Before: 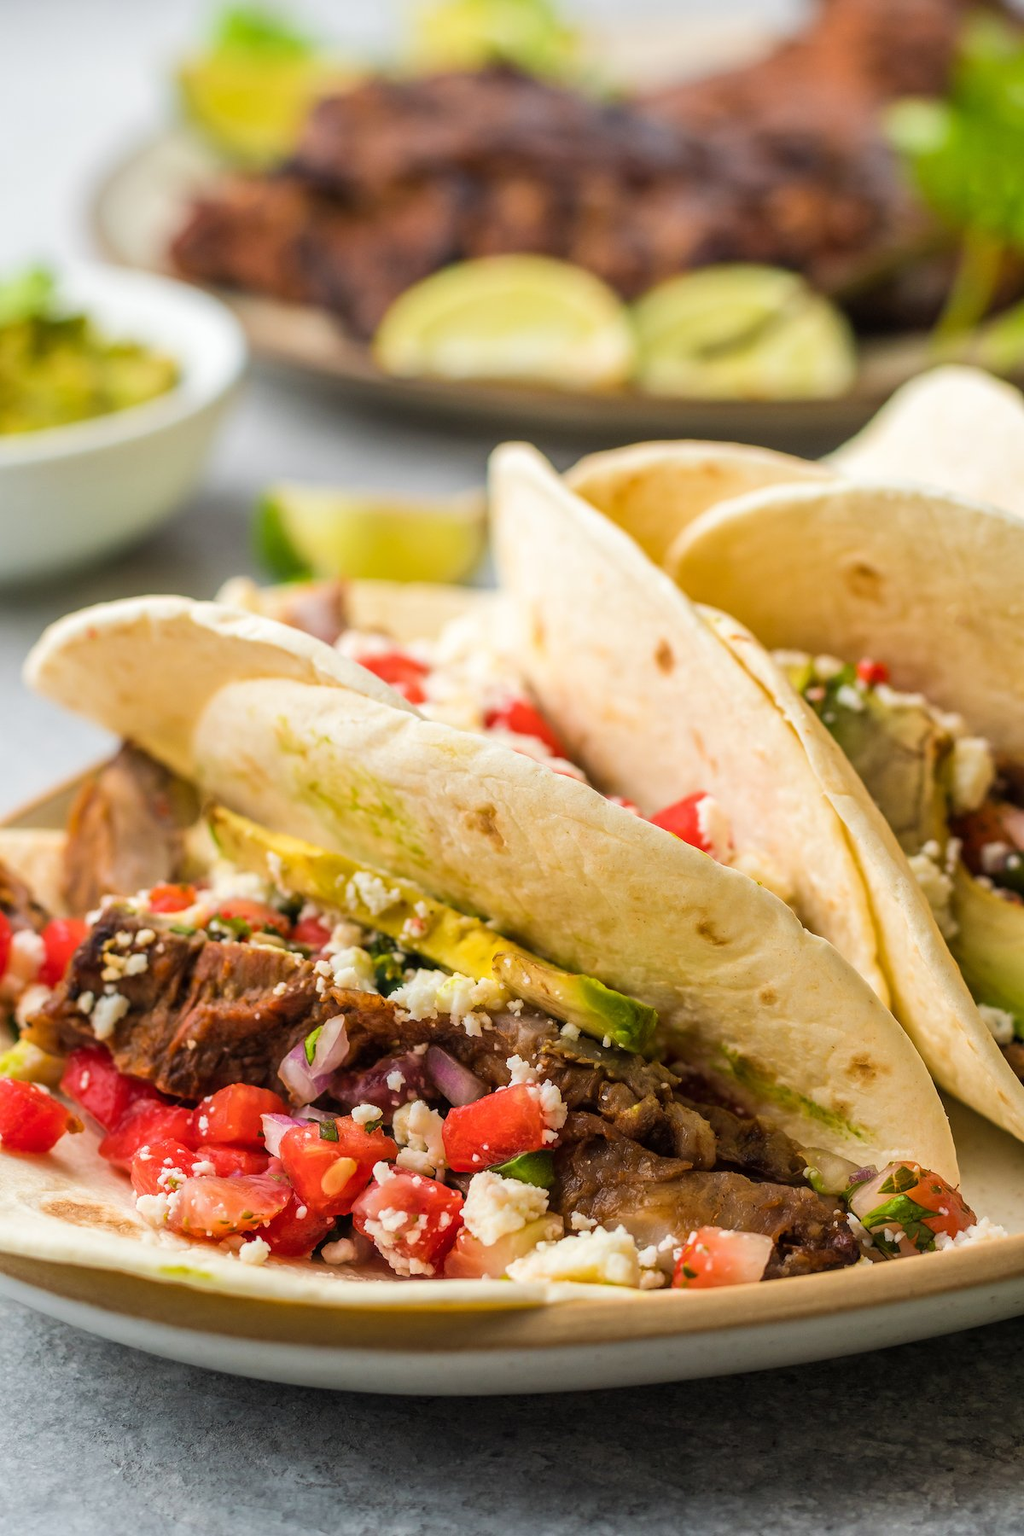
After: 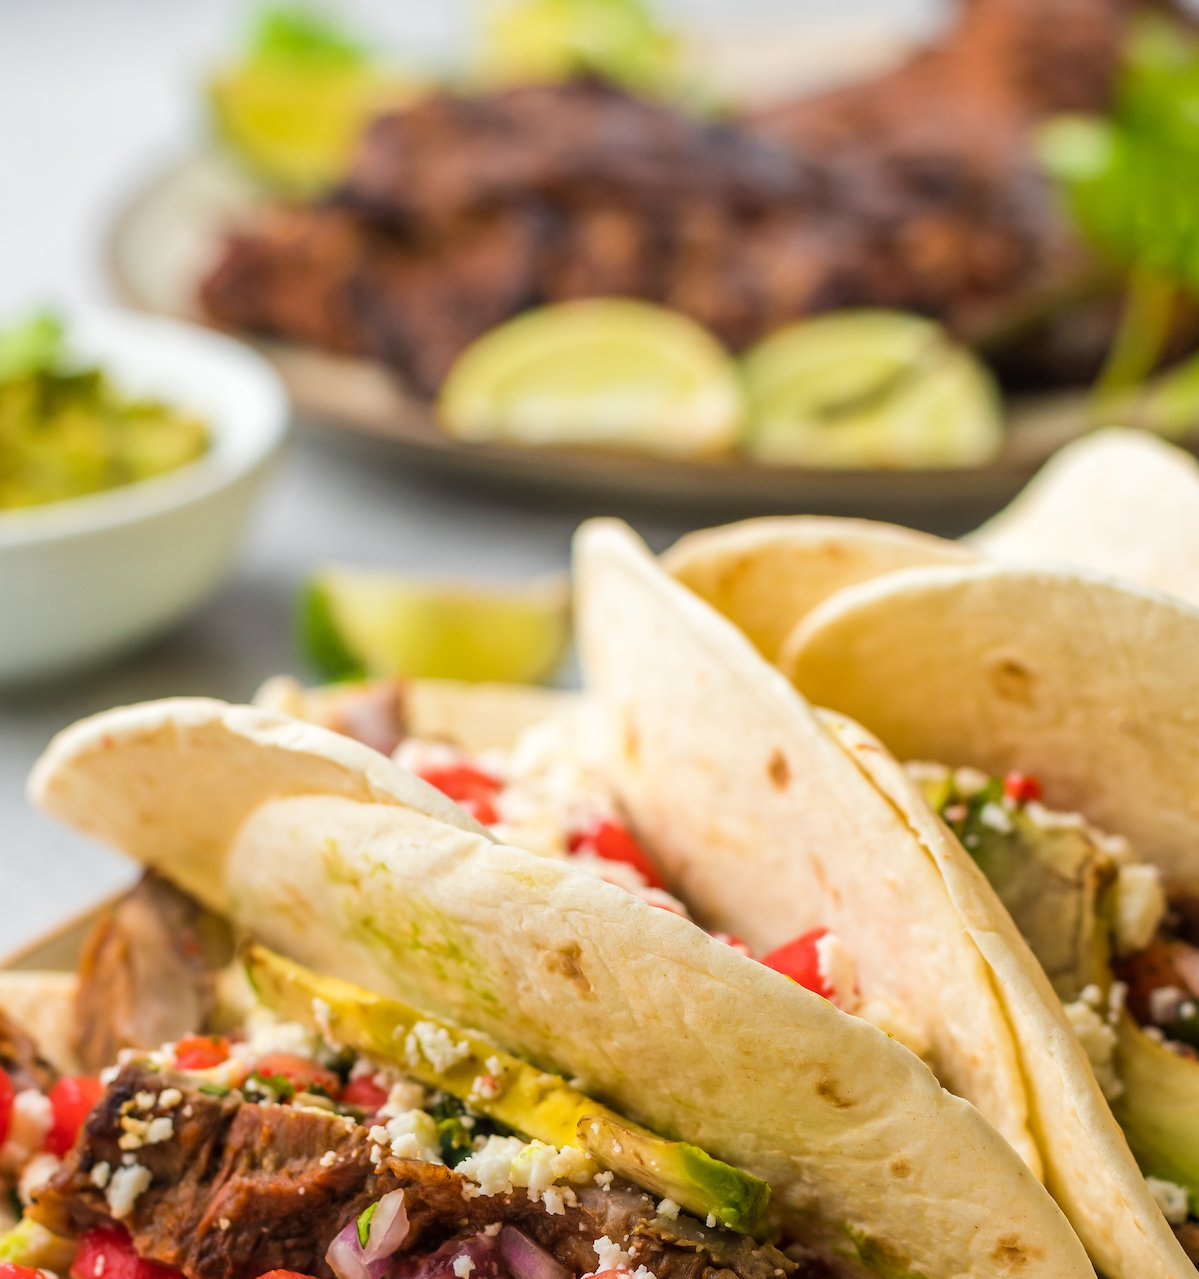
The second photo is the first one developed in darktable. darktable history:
crop: right 0%, bottom 28.916%
